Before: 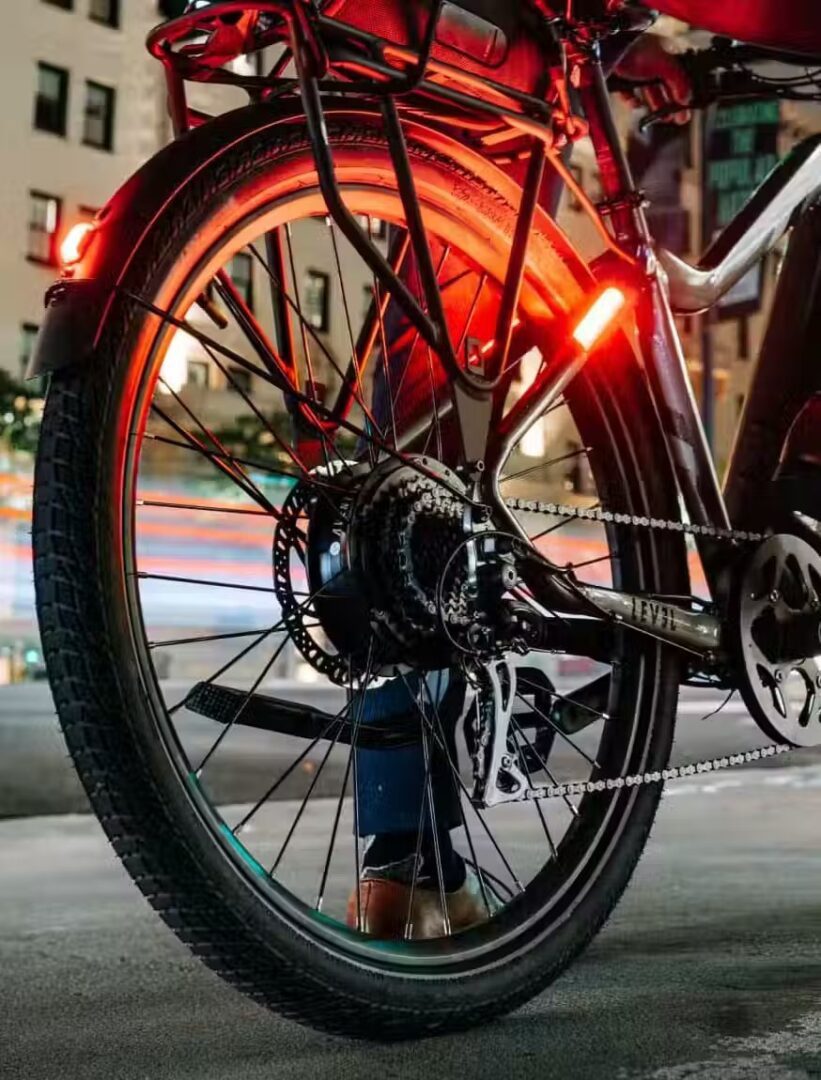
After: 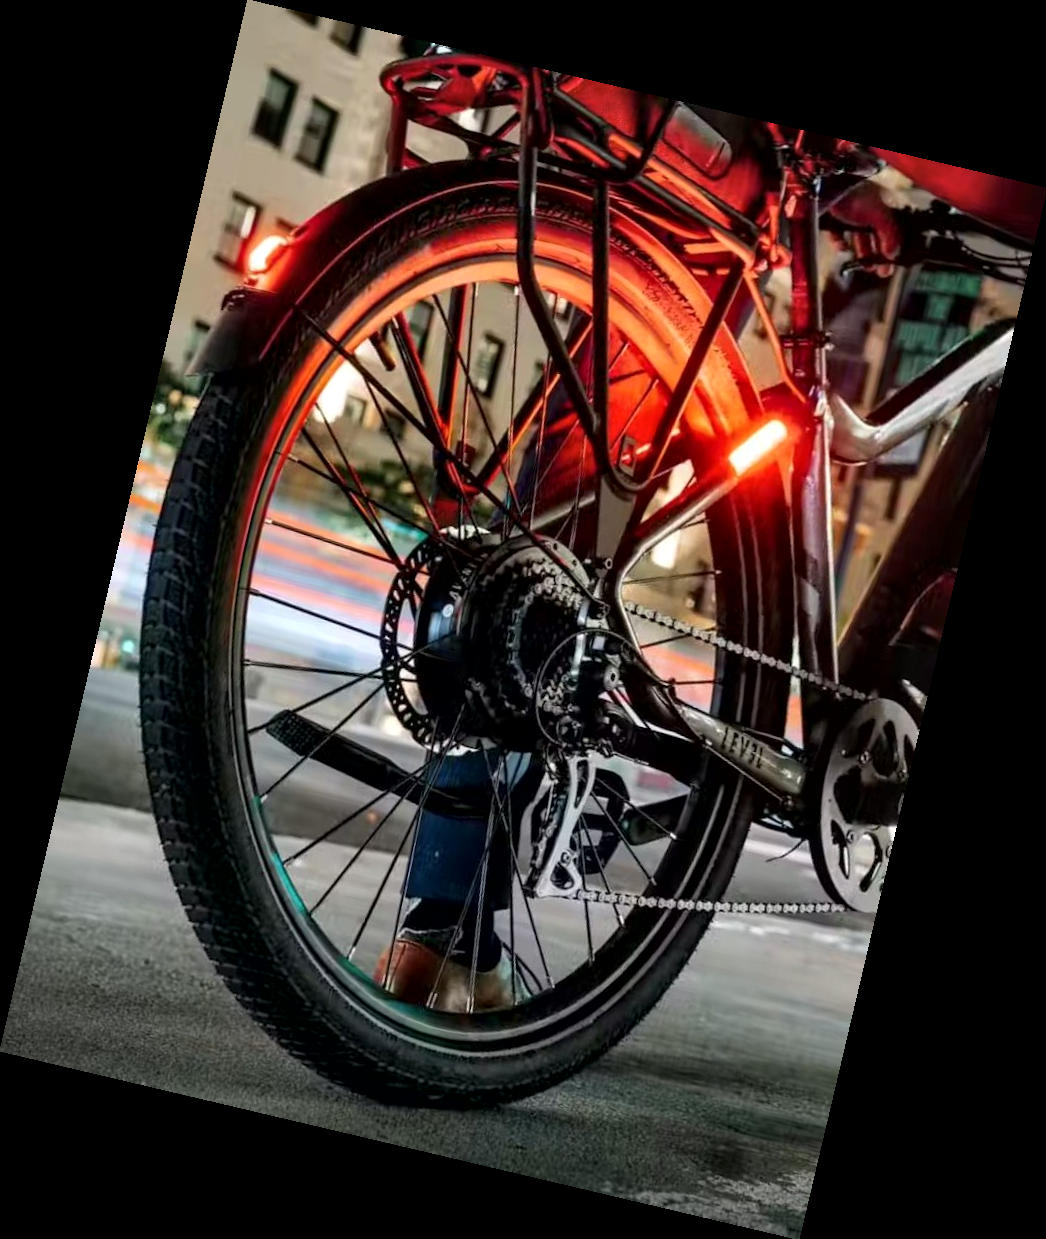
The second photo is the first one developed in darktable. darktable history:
rotate and perspective: rotation 13.27°, automatic cropping off
local contrast: mode bilateral grid, contrast 20, coarseness 50, detail 150%, midtone range 0.2
